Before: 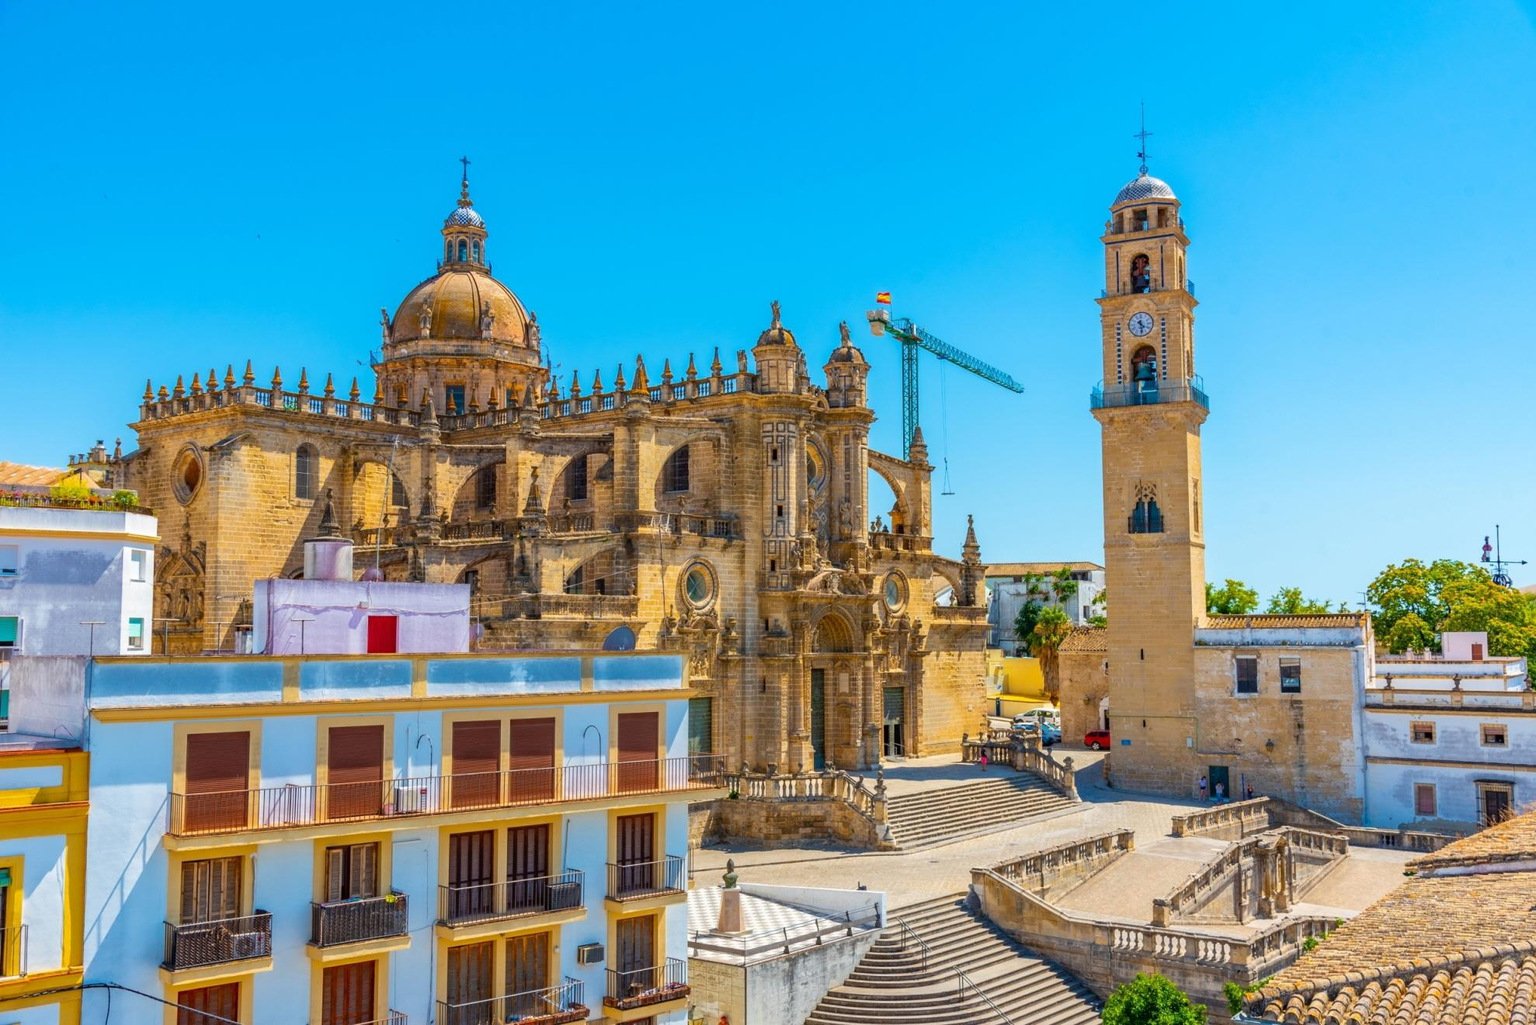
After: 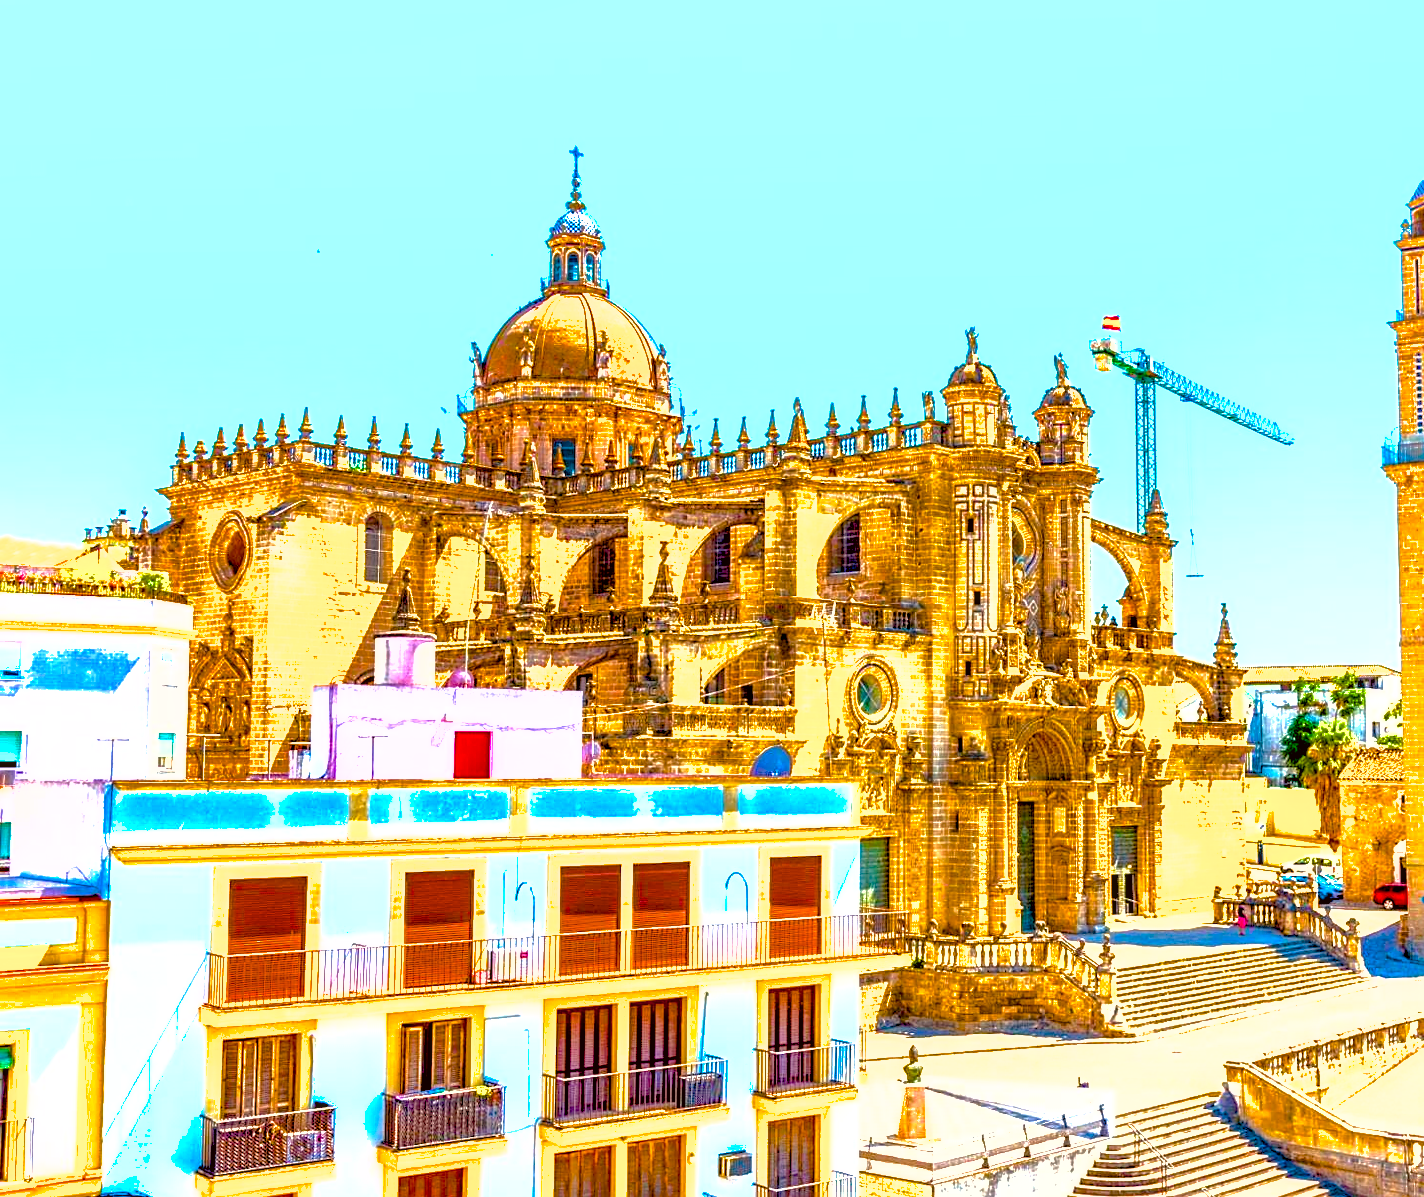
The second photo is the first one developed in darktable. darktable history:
color correction: highlights a* 6.27, highlights b* 8.19, shadows a* 5.94, shadows b* 7.23, saturation 0.9
local contrast: detail 130%
color balance rgb: linear chroma grading › global chroma 25%, perceptual saturation grading › global saturation 40%, perceptual saturation grading › highlights -50%, perceptual saturation grading › shadows 30%, perceptual brilliance grading › global brilliance 25%, global vibrance 60%
exposure: black level correction 0.008, exposure 0.979 EV, compensate highlight preservation false
rotate and perspective: lens shift (horizontal) -0.055, automatic cropping off
shadows and highlights: on, module defaults
crop: top 5.803%, right 27.864%, bottom 5.804%
sharpen: on, module defaults
